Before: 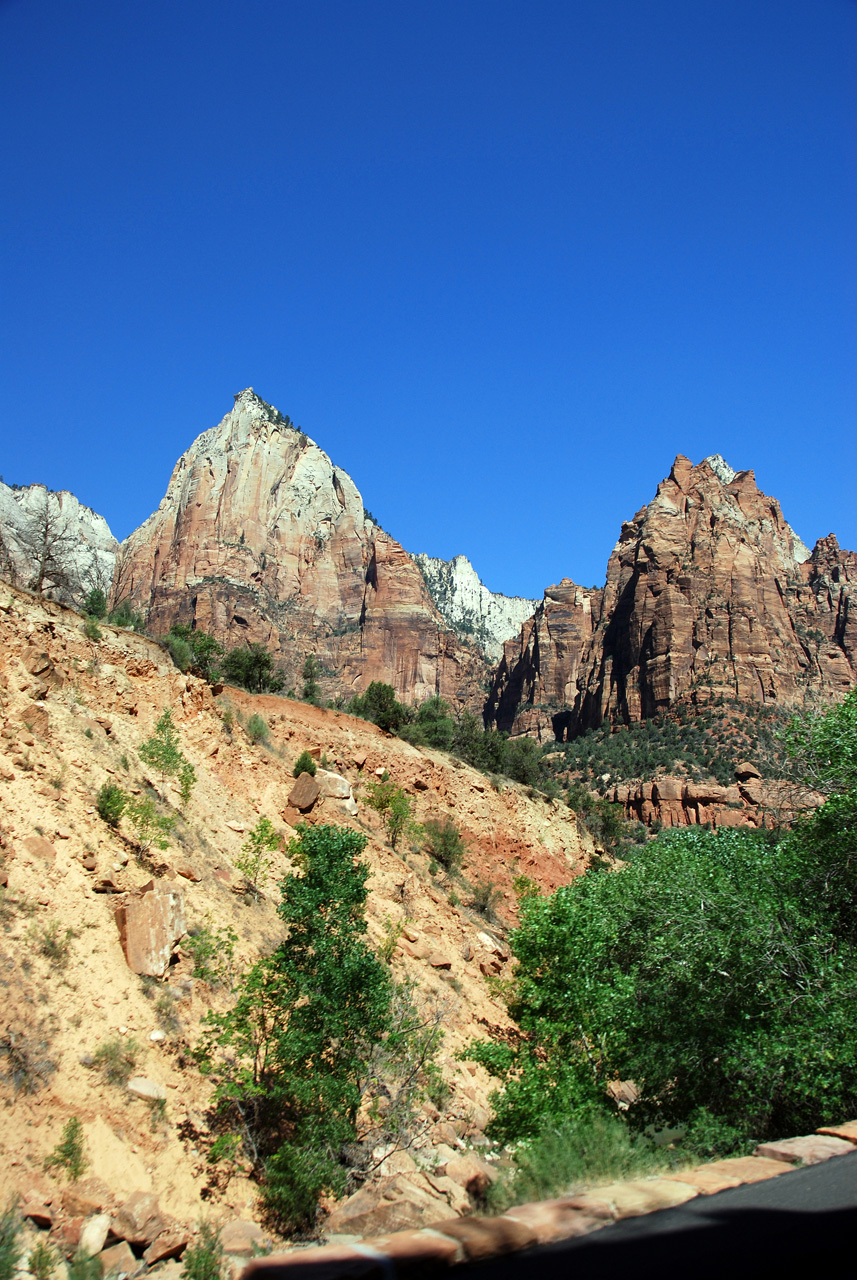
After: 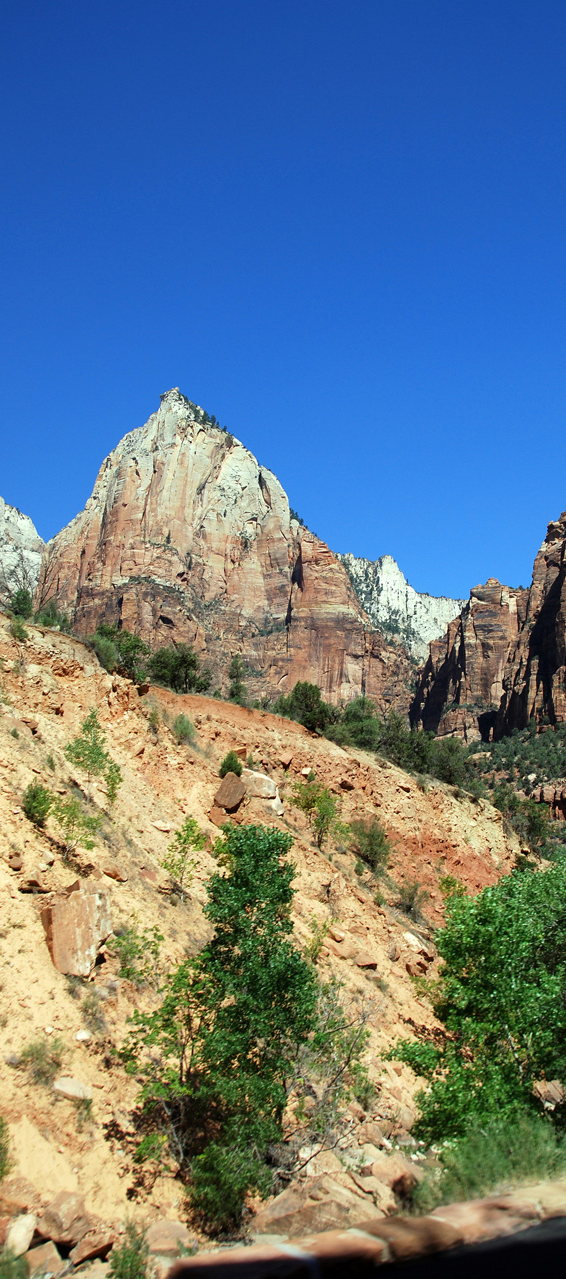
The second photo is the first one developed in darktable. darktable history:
crop and rotate: left 8.732%, right 25.198%
